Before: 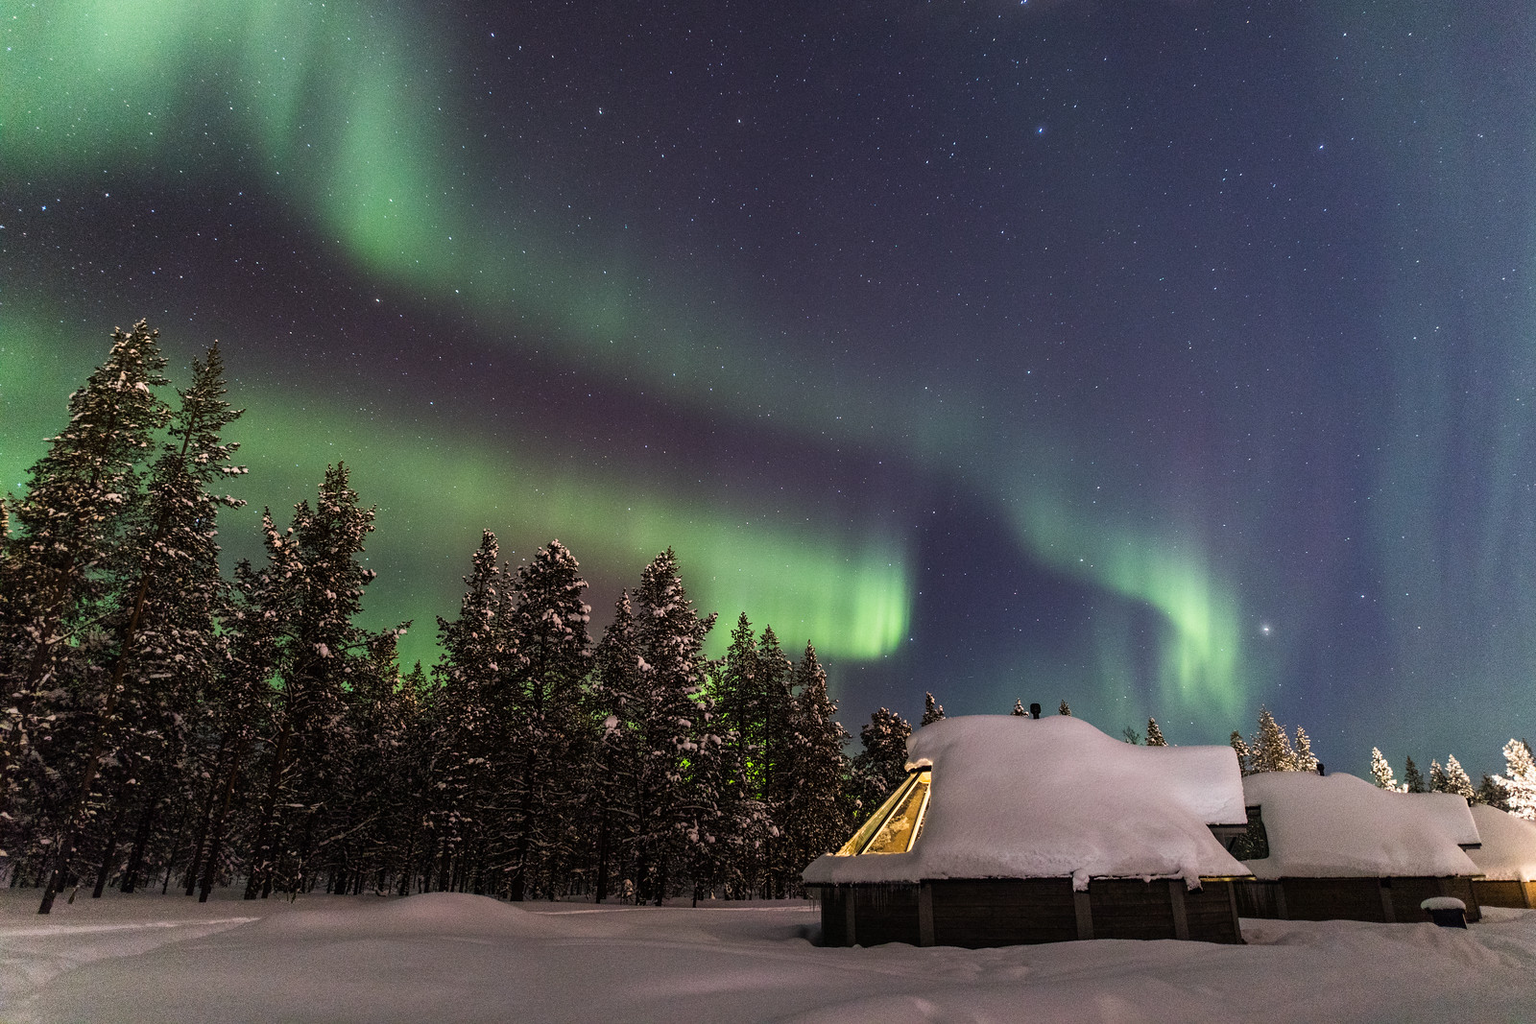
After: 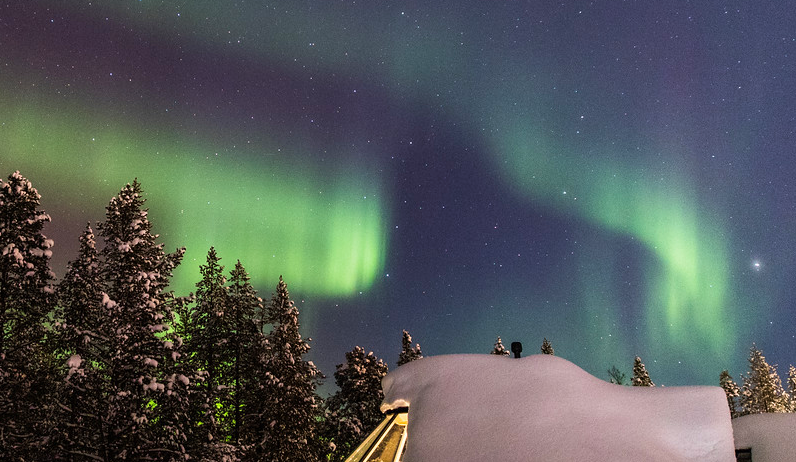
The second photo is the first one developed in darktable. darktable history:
velvia: on, module defaults
crop: left 35.156%, top 36.698%, right 15.079%, bottom 19.973%
